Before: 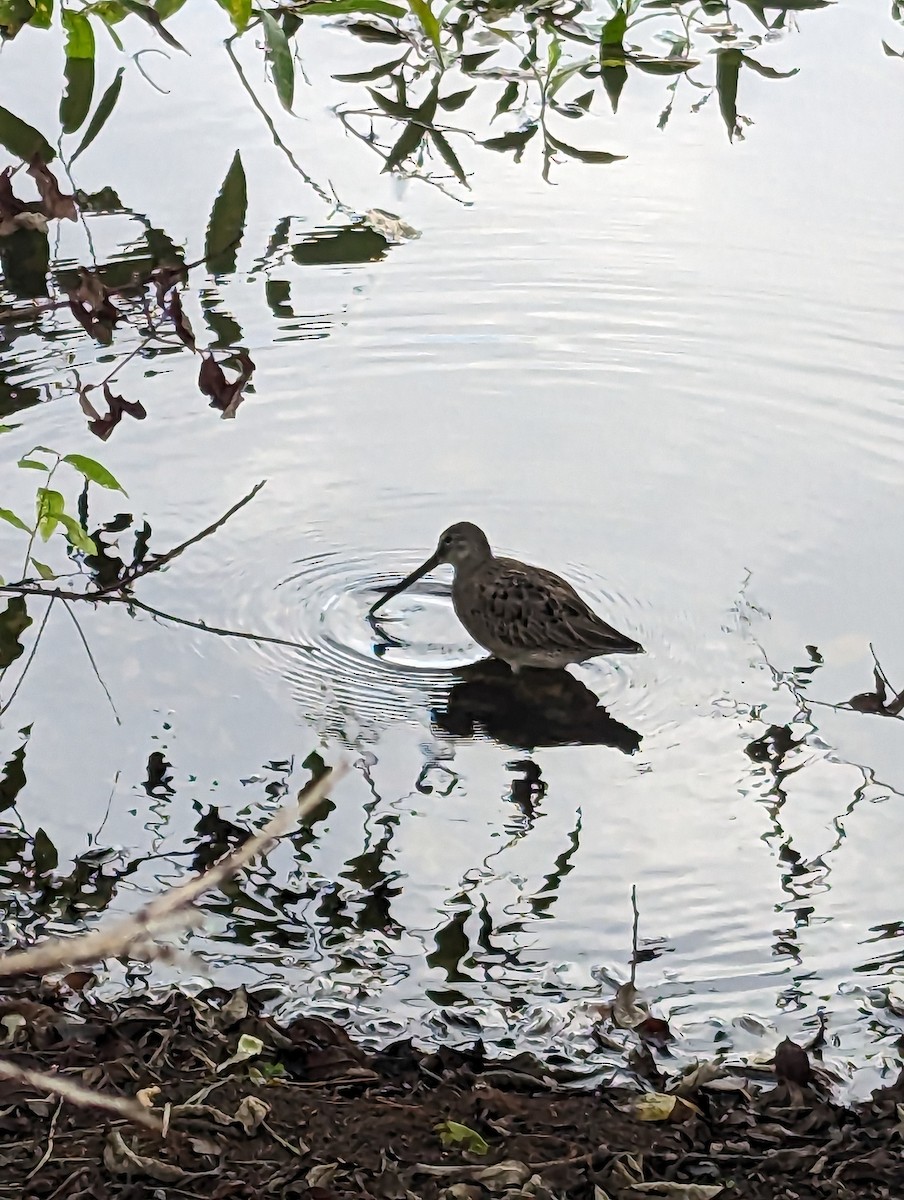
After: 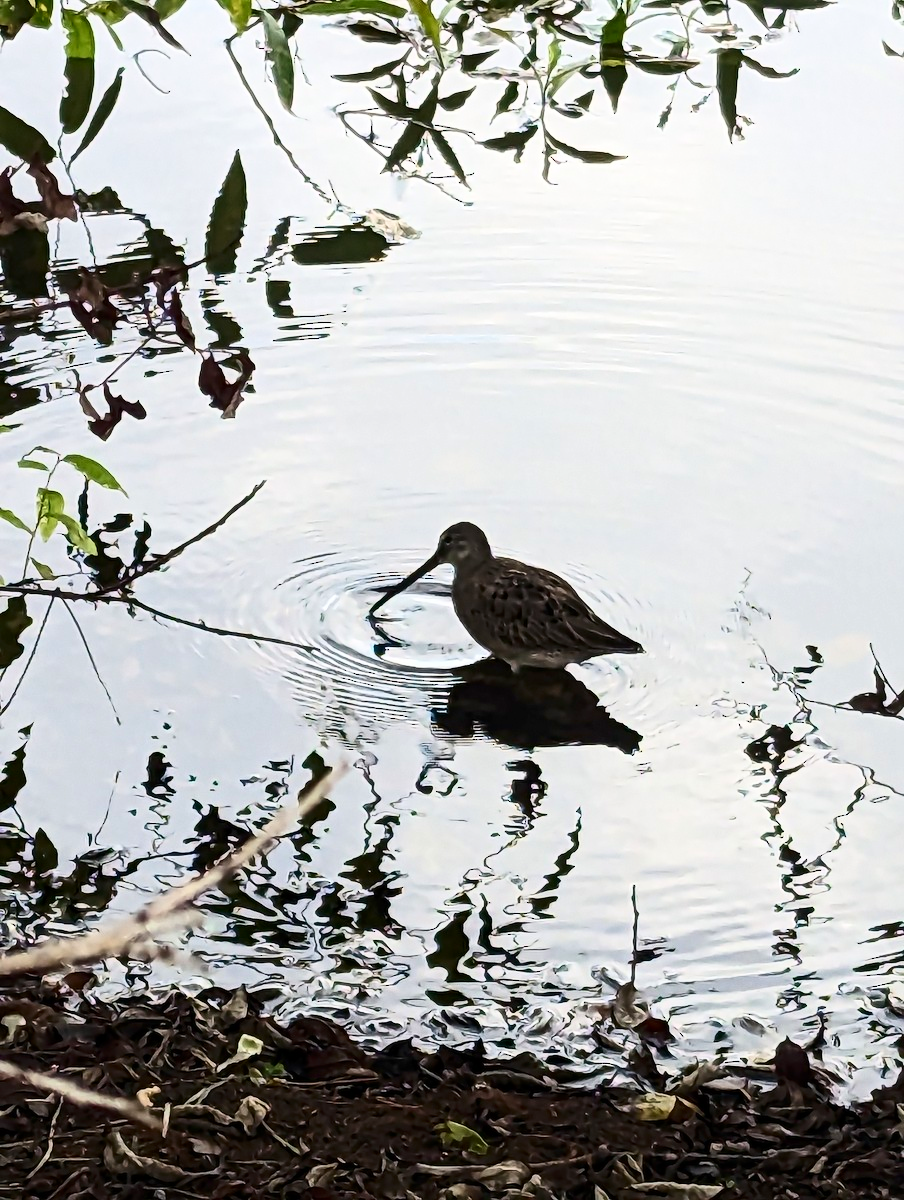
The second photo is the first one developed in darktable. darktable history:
contrast brightness saturation: contrast 0.282
velvia: strength 15.41%
